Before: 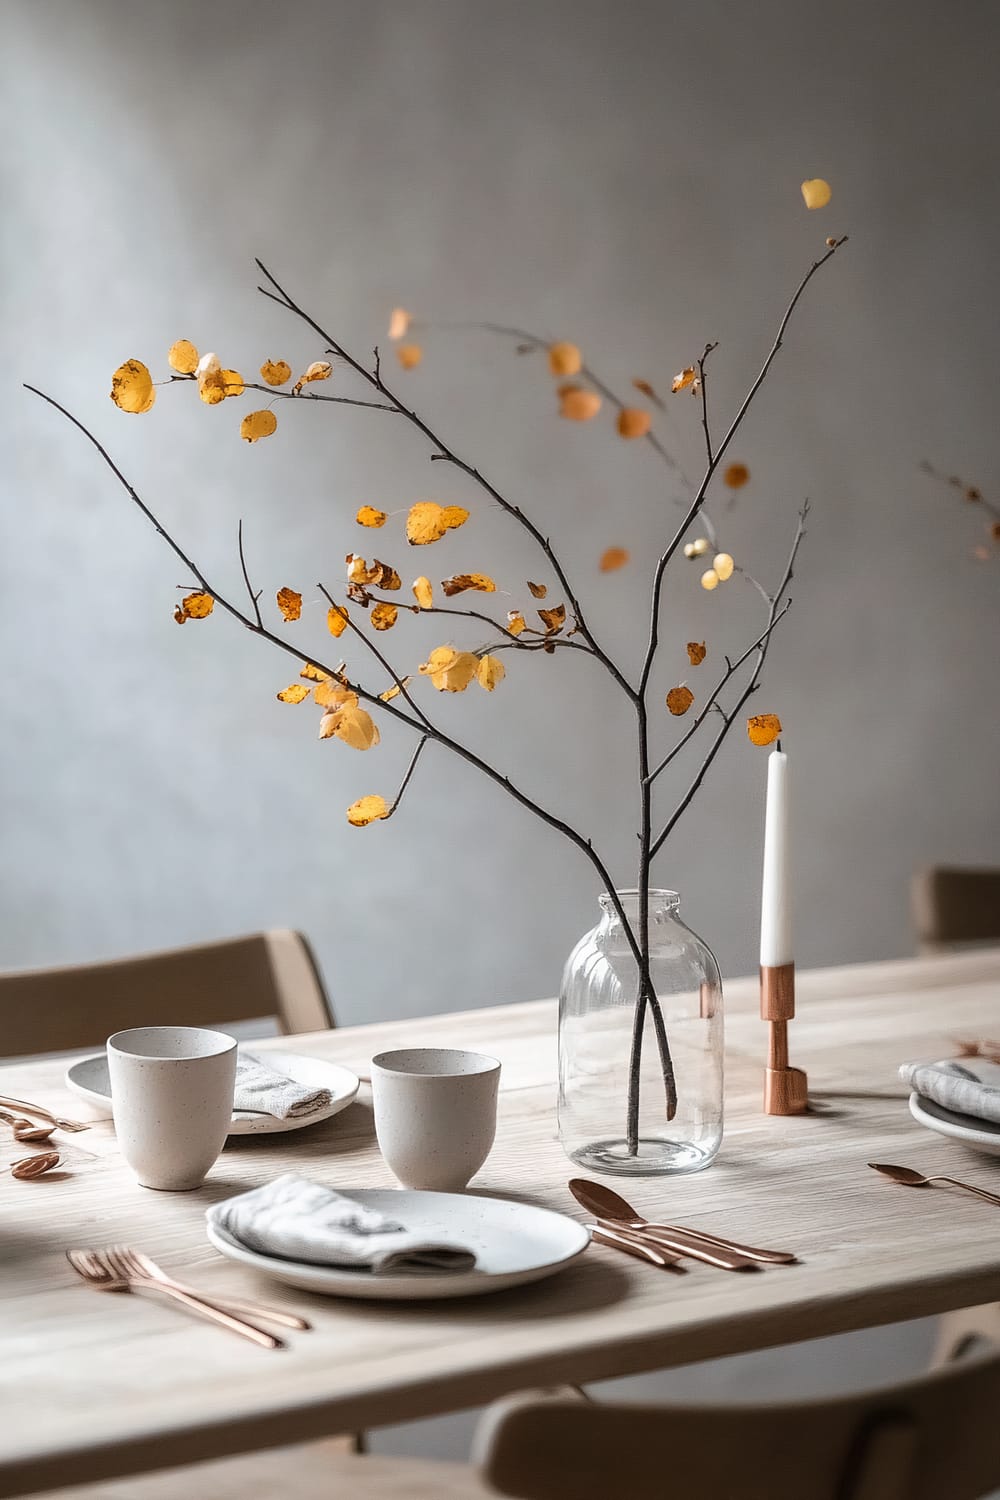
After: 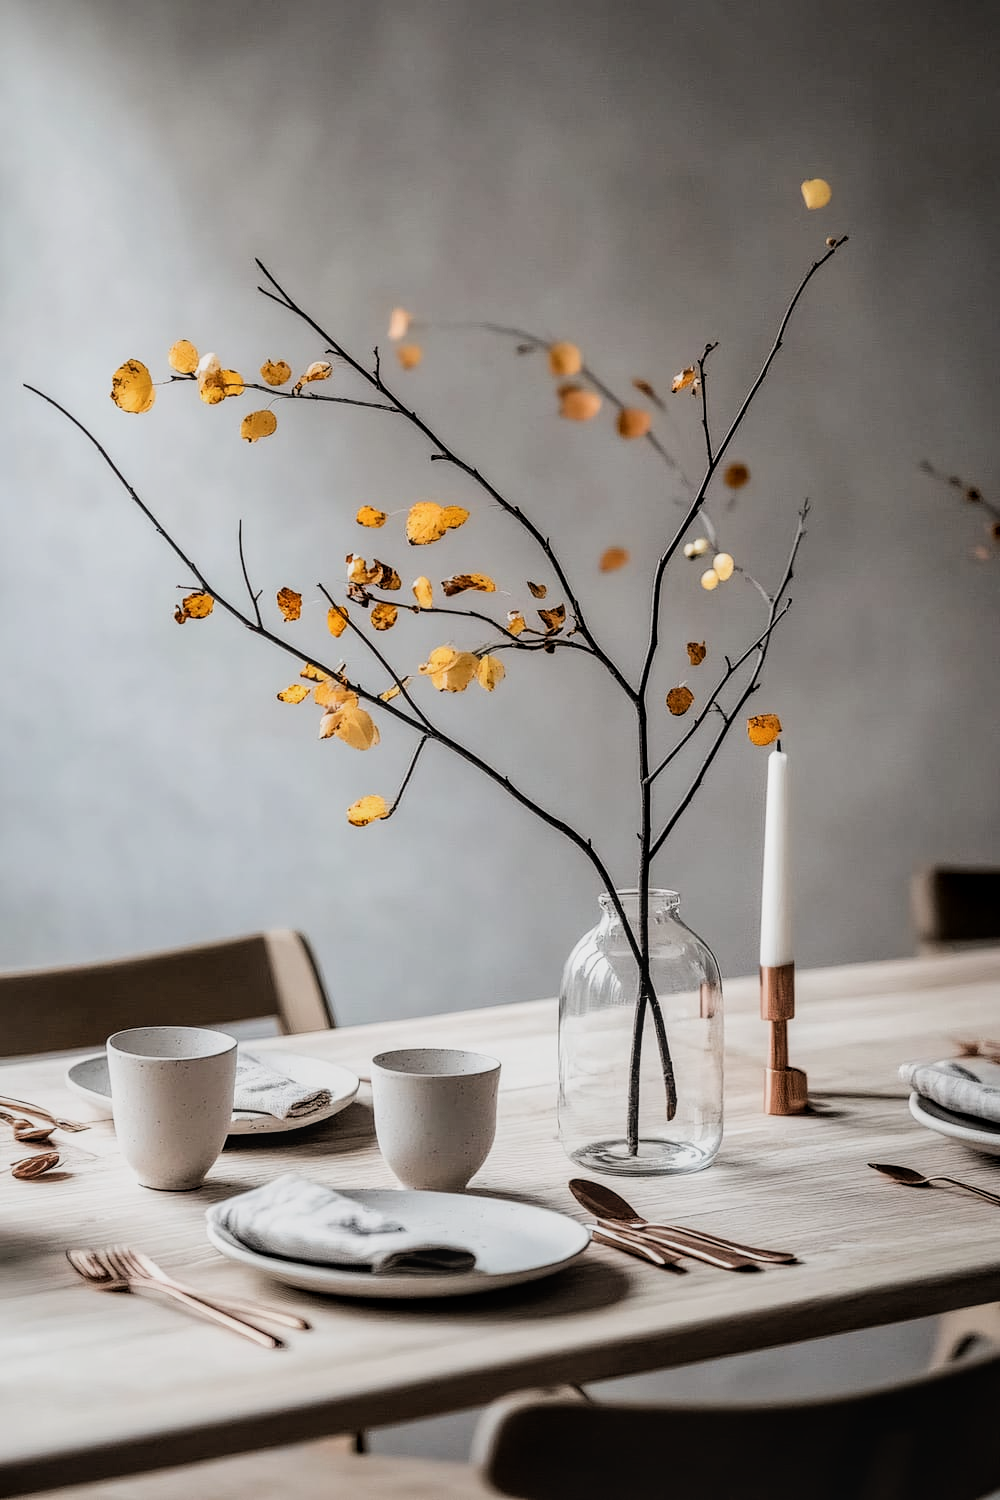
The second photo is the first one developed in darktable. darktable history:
filmic rgb: black relative exposure -5.09 EV, white relative exposure 3.96 EV, hardness 2.88, contrast 1.299, highlights saturation mix -30.19%
local contrast: on, module defaults
